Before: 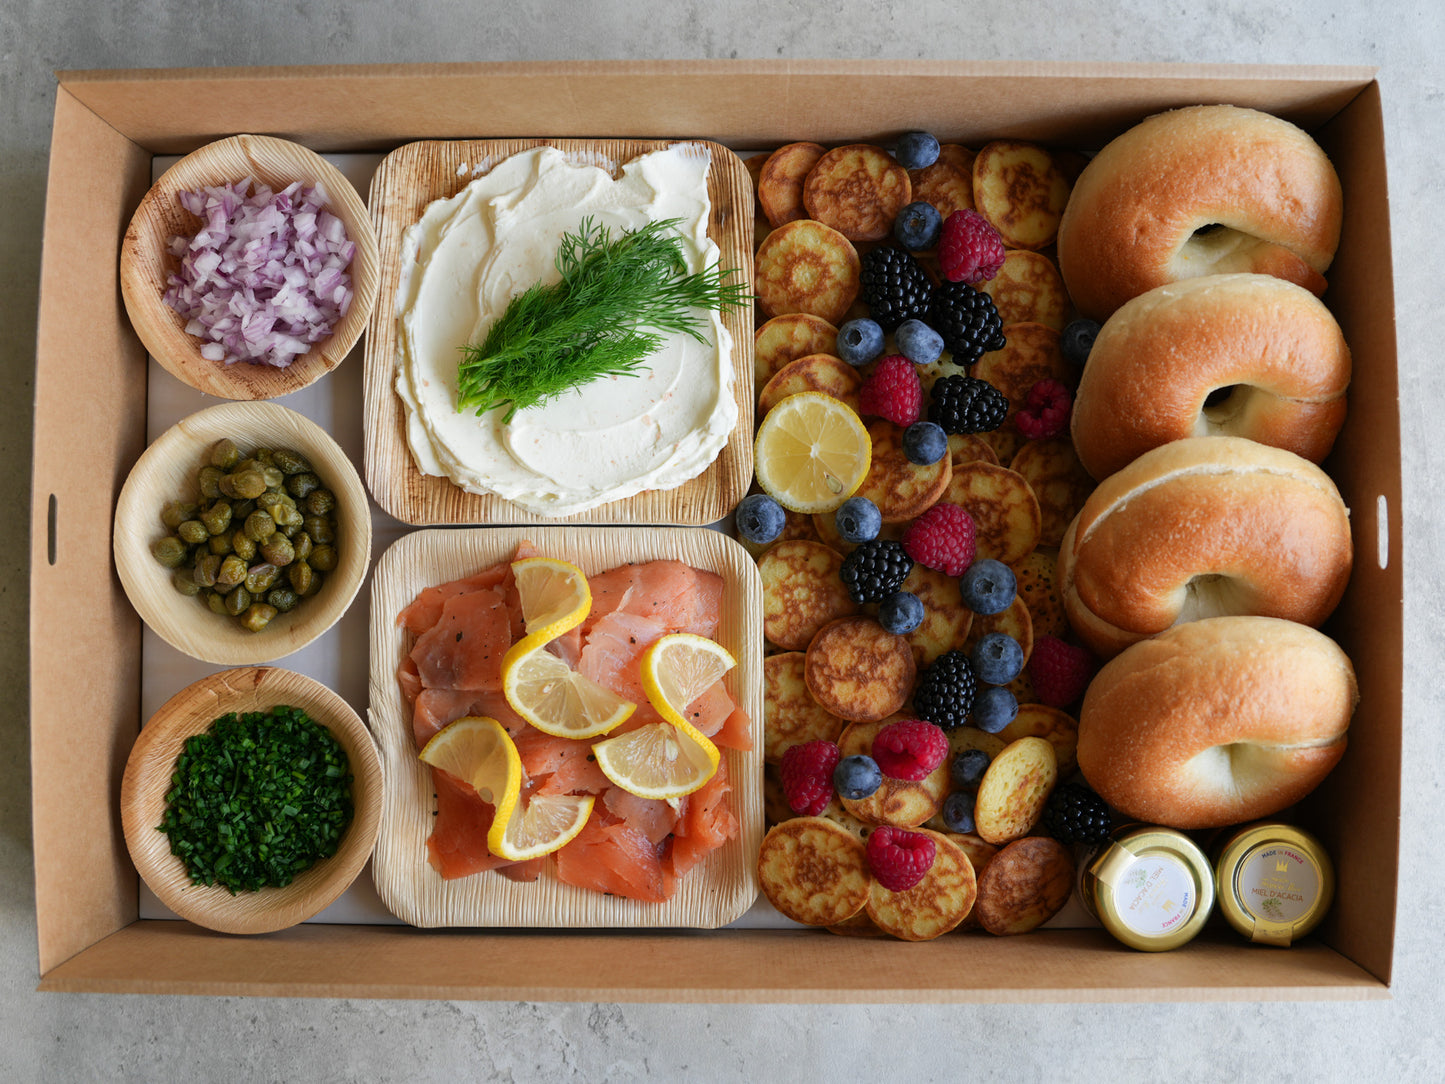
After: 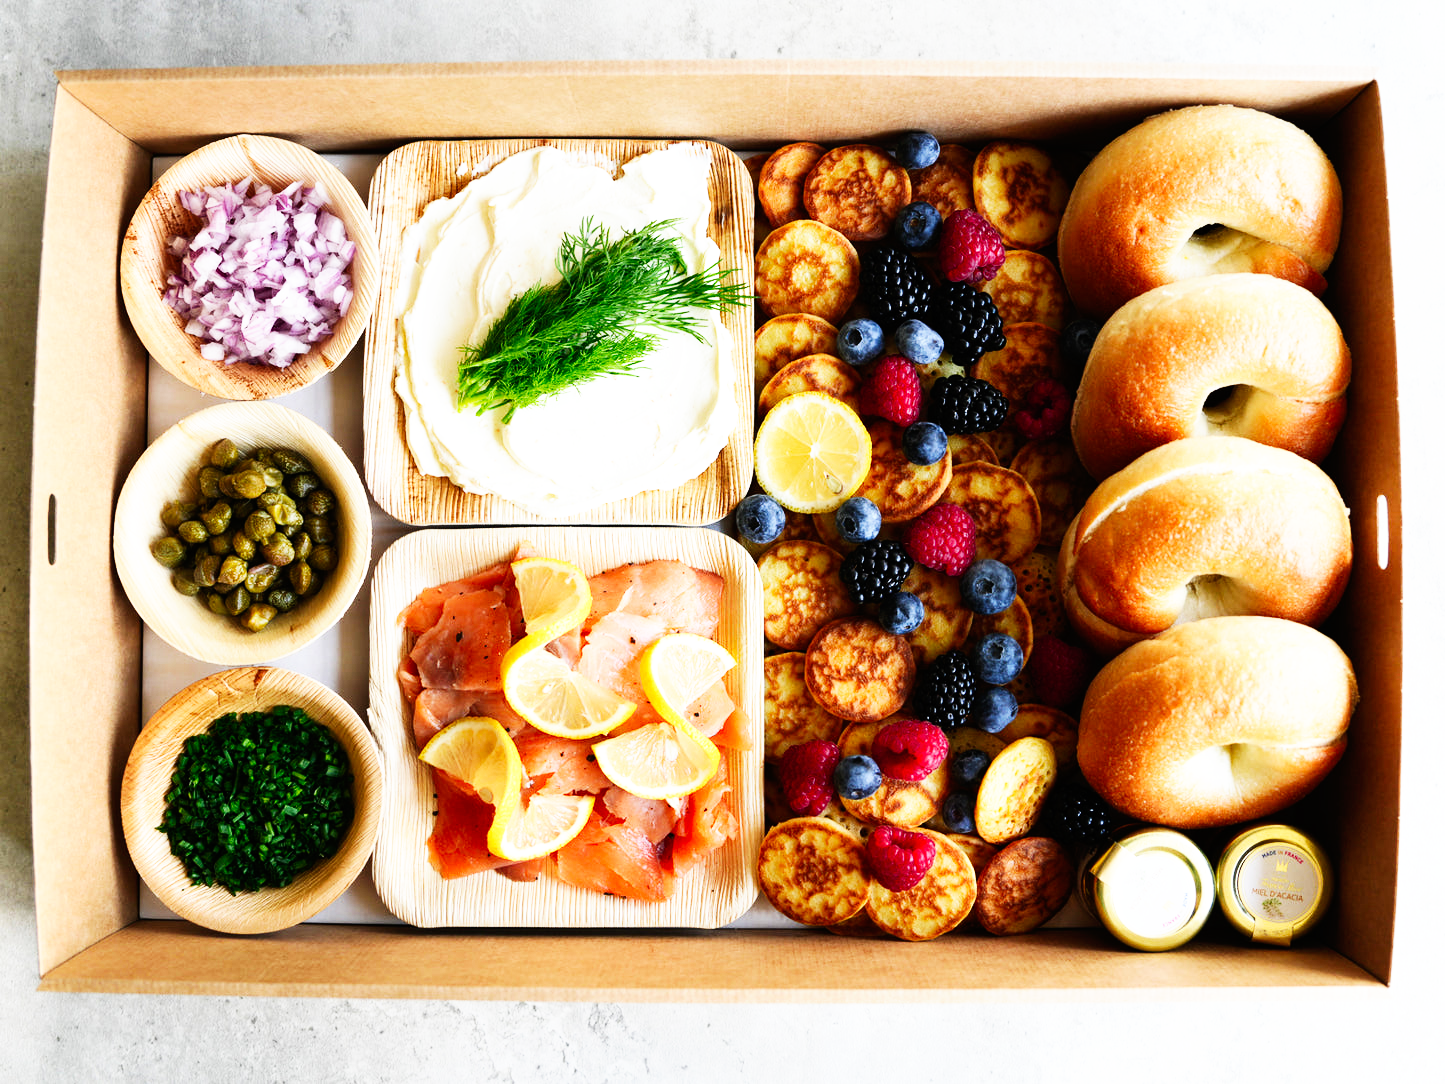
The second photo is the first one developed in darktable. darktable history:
base curve: curves: ch0 [(0, 0) (0.007, 0.004) (0.027, 0.03) (0.046, 0.07) (0.207, 0.54) (0.442, 0.872) (0.673, 0.972) (1, 1)], preserve colors none
tone equalizer: -8 EV -0.417 EV, -7 EV -0.389 EV, -6 EV -0.333 EV, -5 EV -0.222 EV, -3 EV 0.222 EV, -2 EV 0.333 EV, -1 EV 0.389 EV, +0 EV 0.417 EV, edges refinement/feathering 500, mask exposure compensation -1.57 EV, preserve details no
